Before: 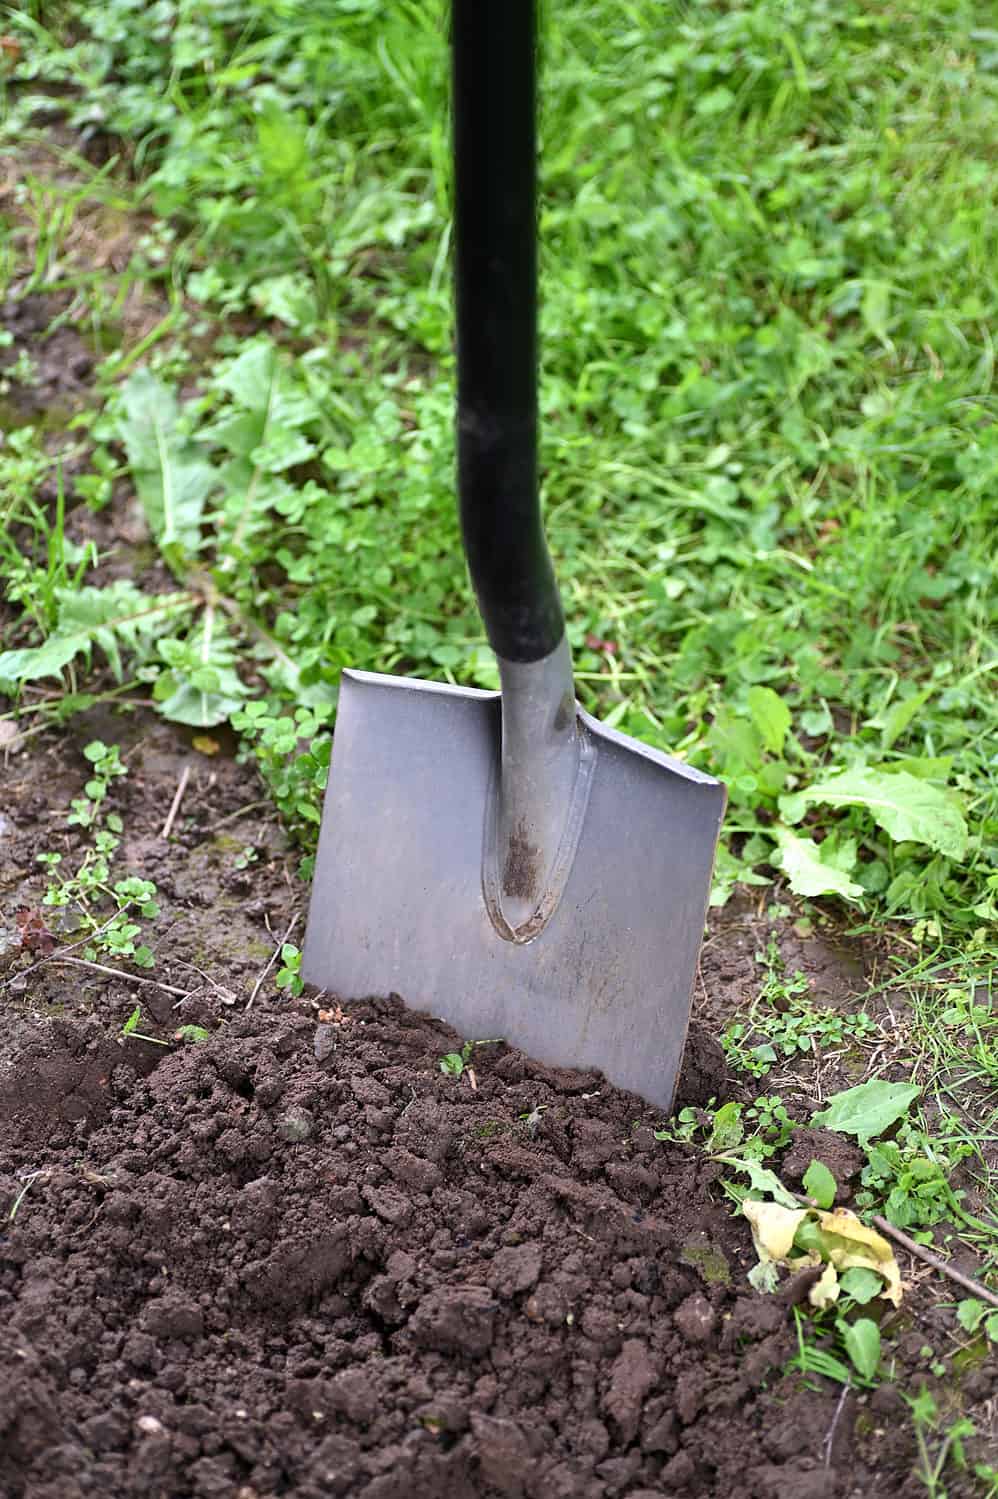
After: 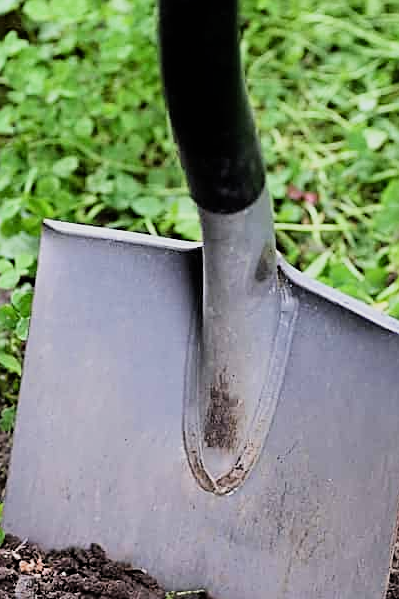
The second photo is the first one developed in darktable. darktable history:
sharpen: on, module defaults
filmic rgb: black relative exposure -7.65 EV, white relative exposure 4.56 EV, hardness 3.61, contrast 1.25
crop: left 30%, top 30%, right 30%, bottom 30%
exposure: black level correction 0.001, compensate highlight preservation false
